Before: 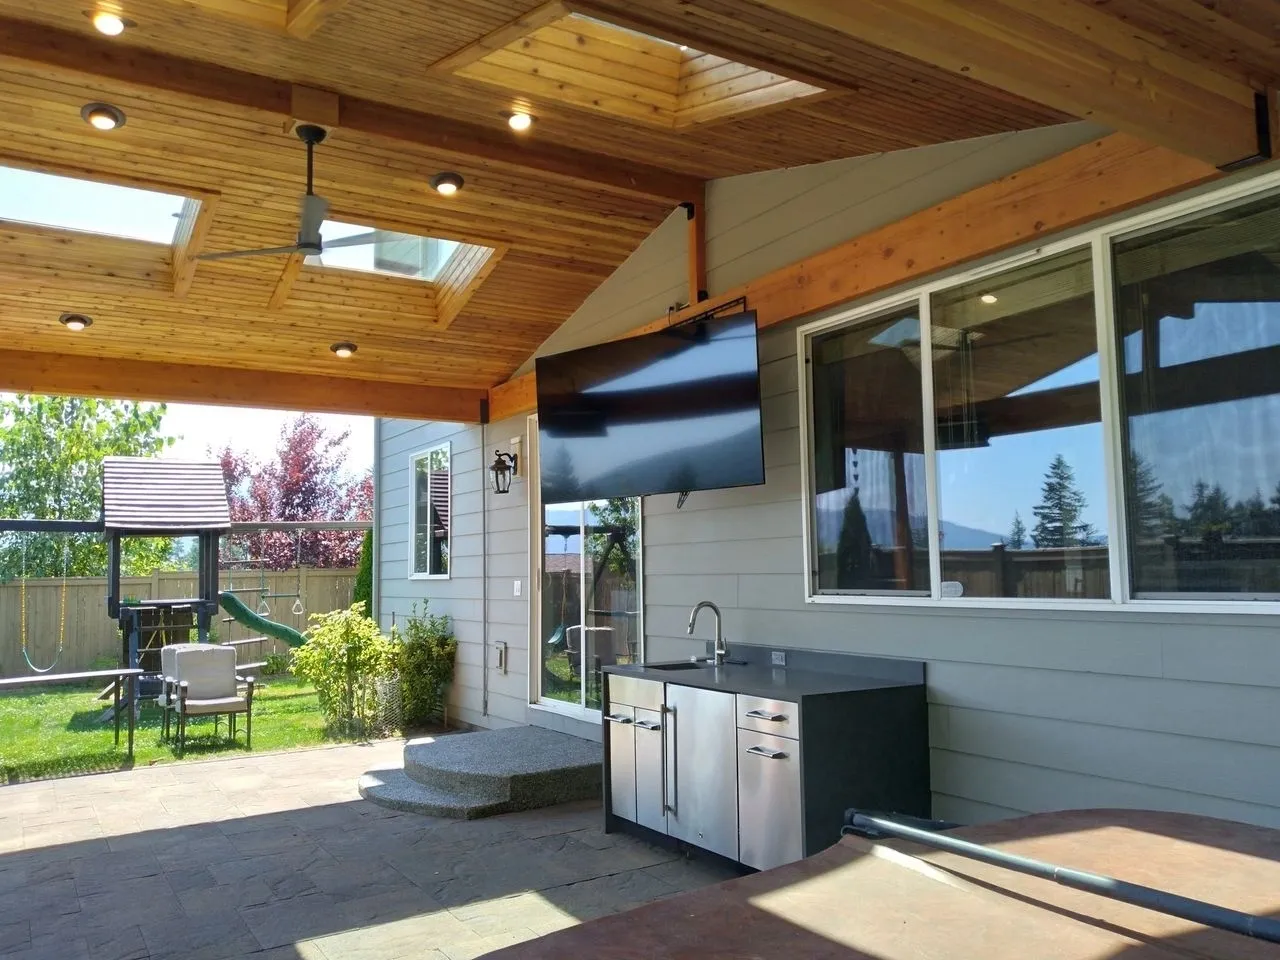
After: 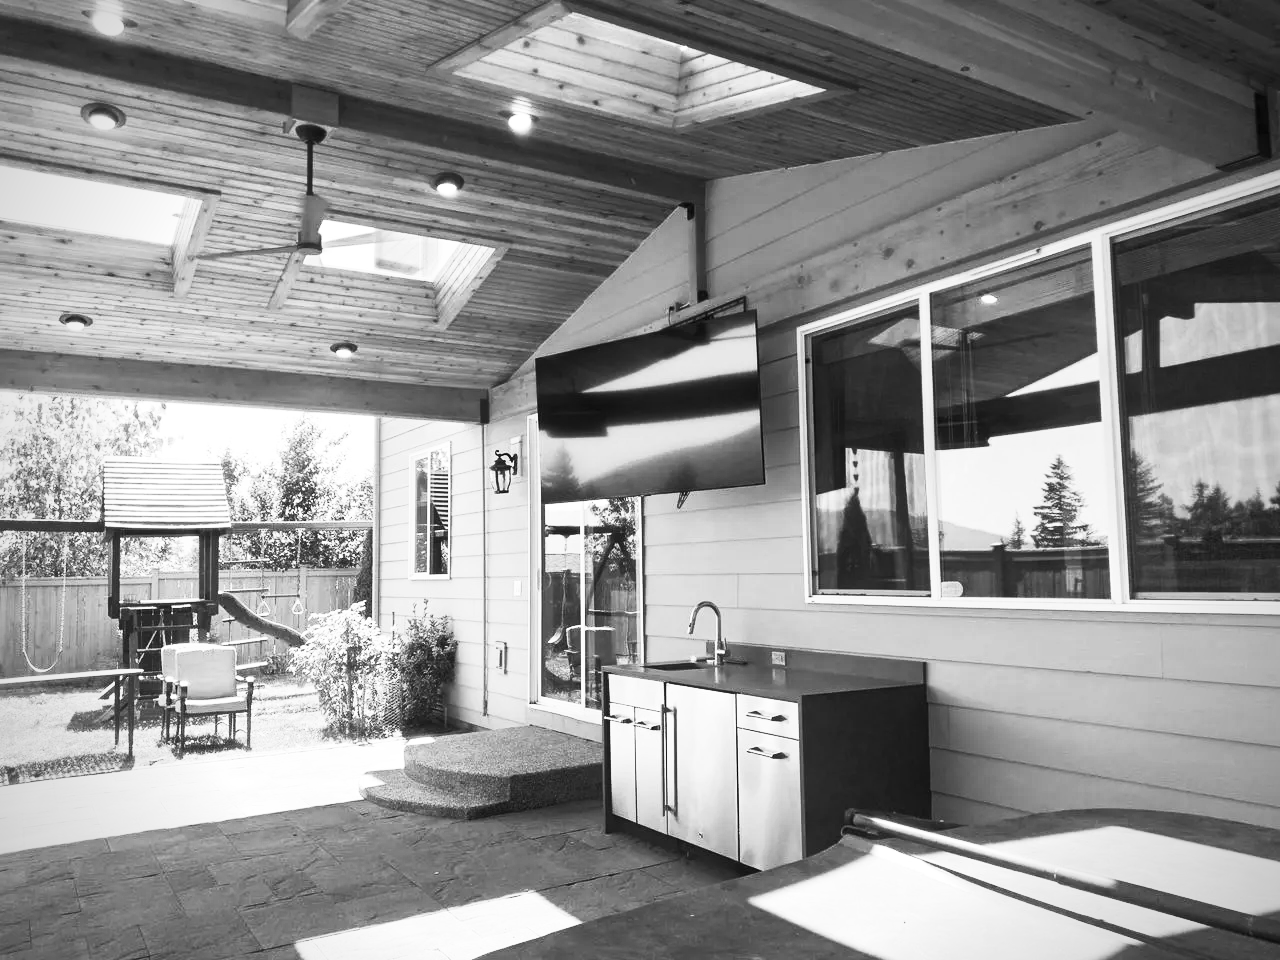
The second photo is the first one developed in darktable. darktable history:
vignetting: on, module defaults
contrast brightness saturation: contrast 0.53, brightness 0.47, saturation -1
